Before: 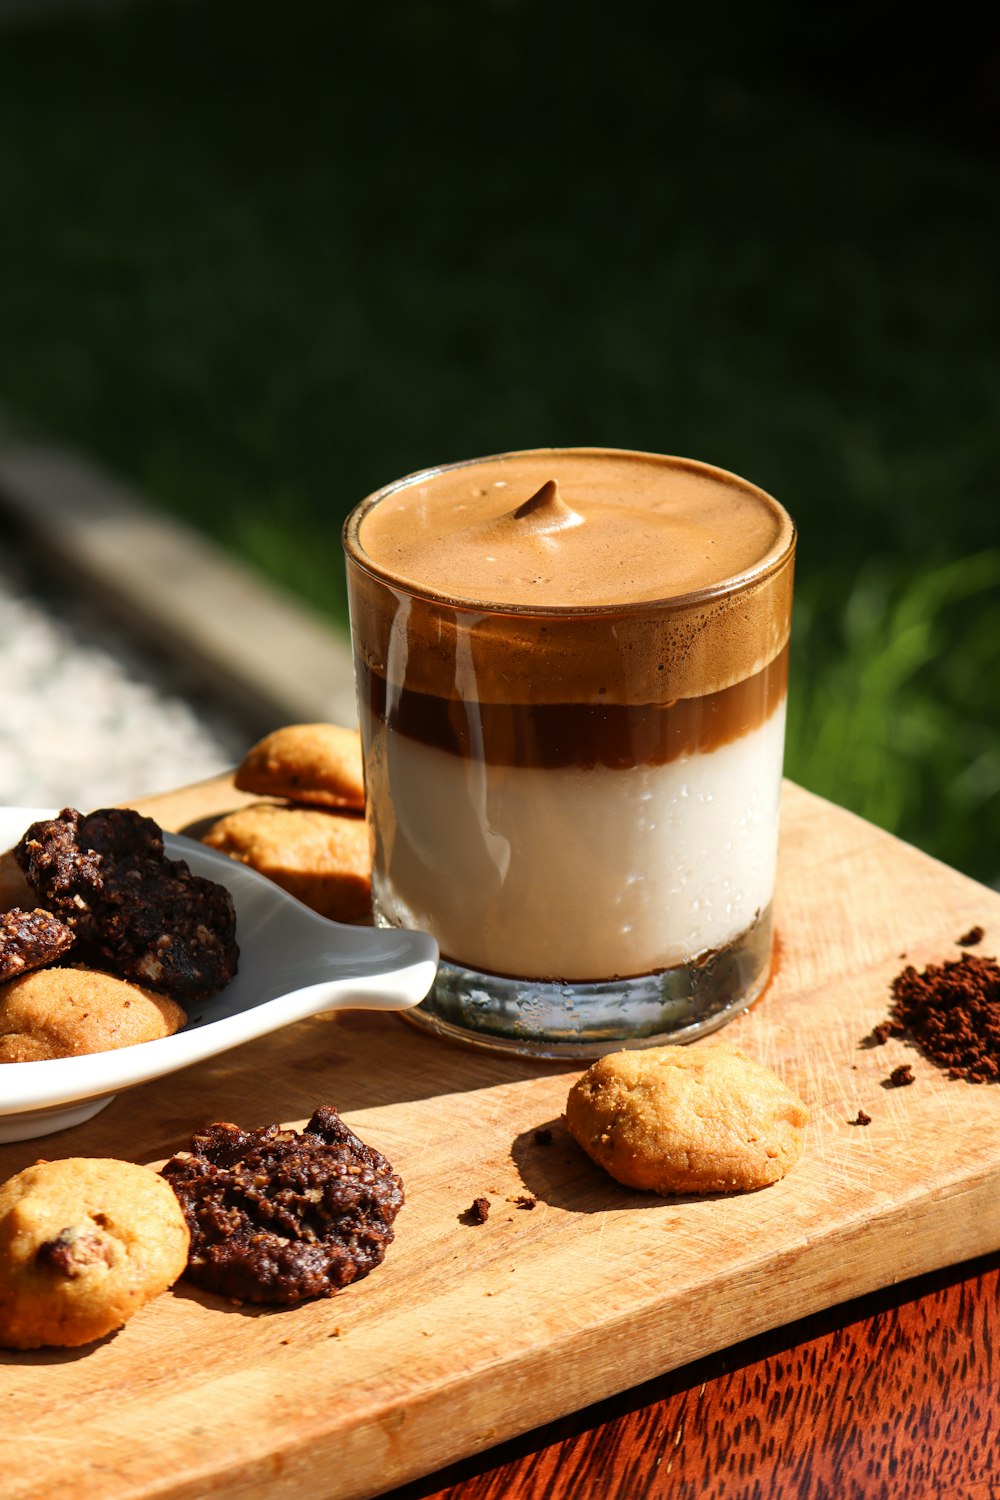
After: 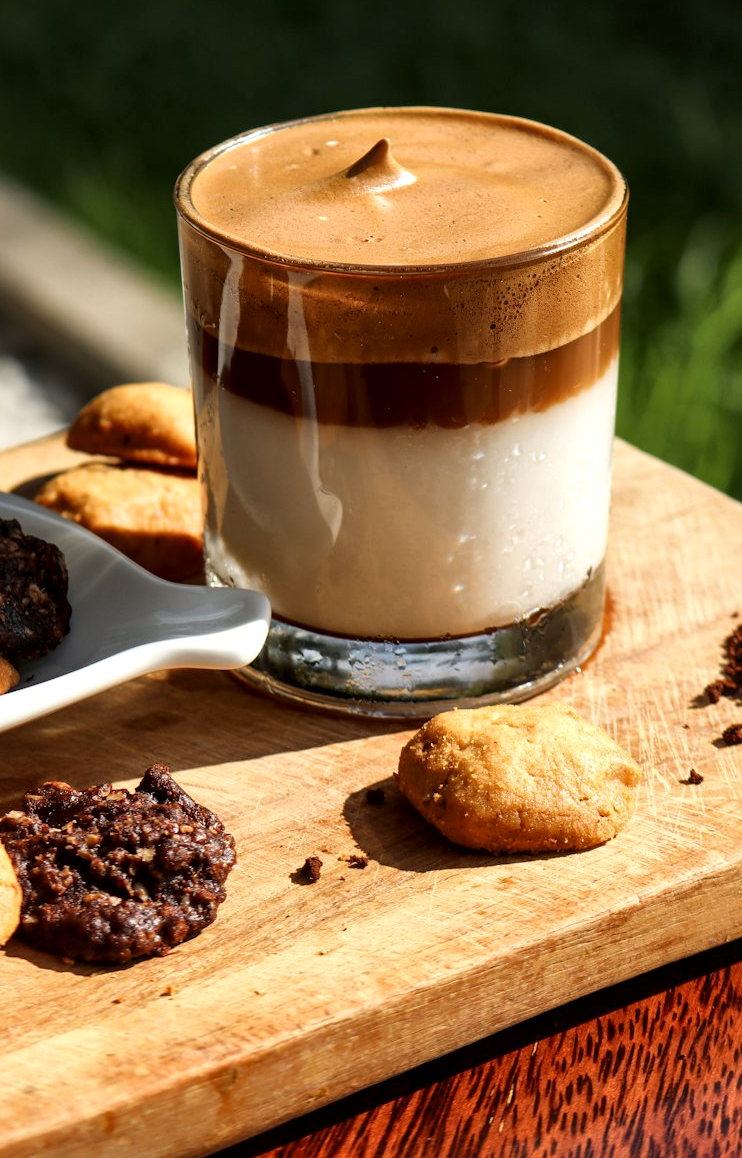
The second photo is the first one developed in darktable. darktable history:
crop: left 16.83%, top 22.758%, right 8.906%
local contrast: mode bilateral grid, contrast 20, coarseness 51, detail 162%, midtone range 0.2
